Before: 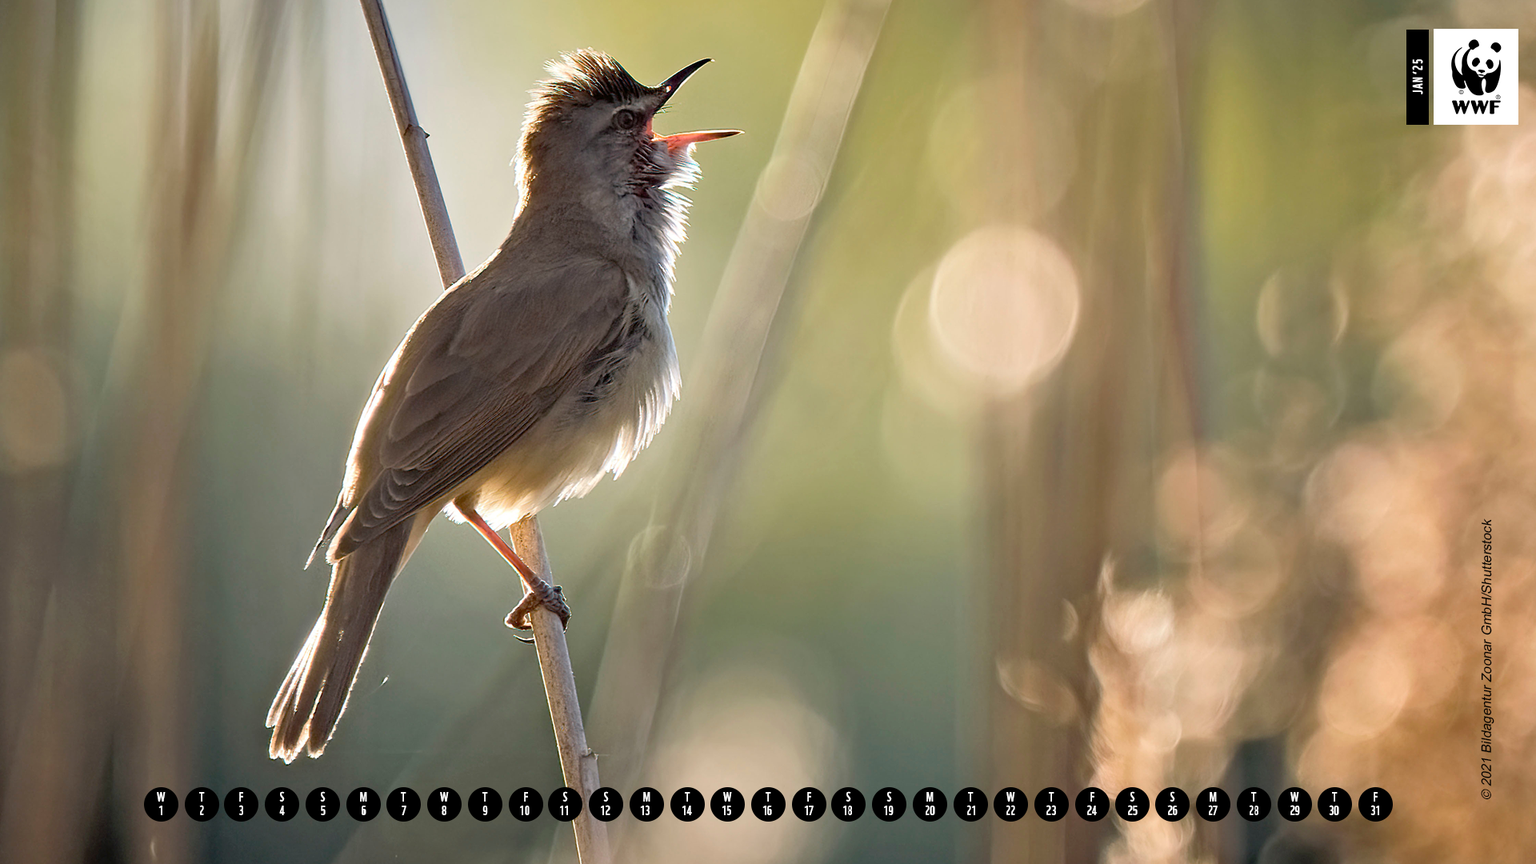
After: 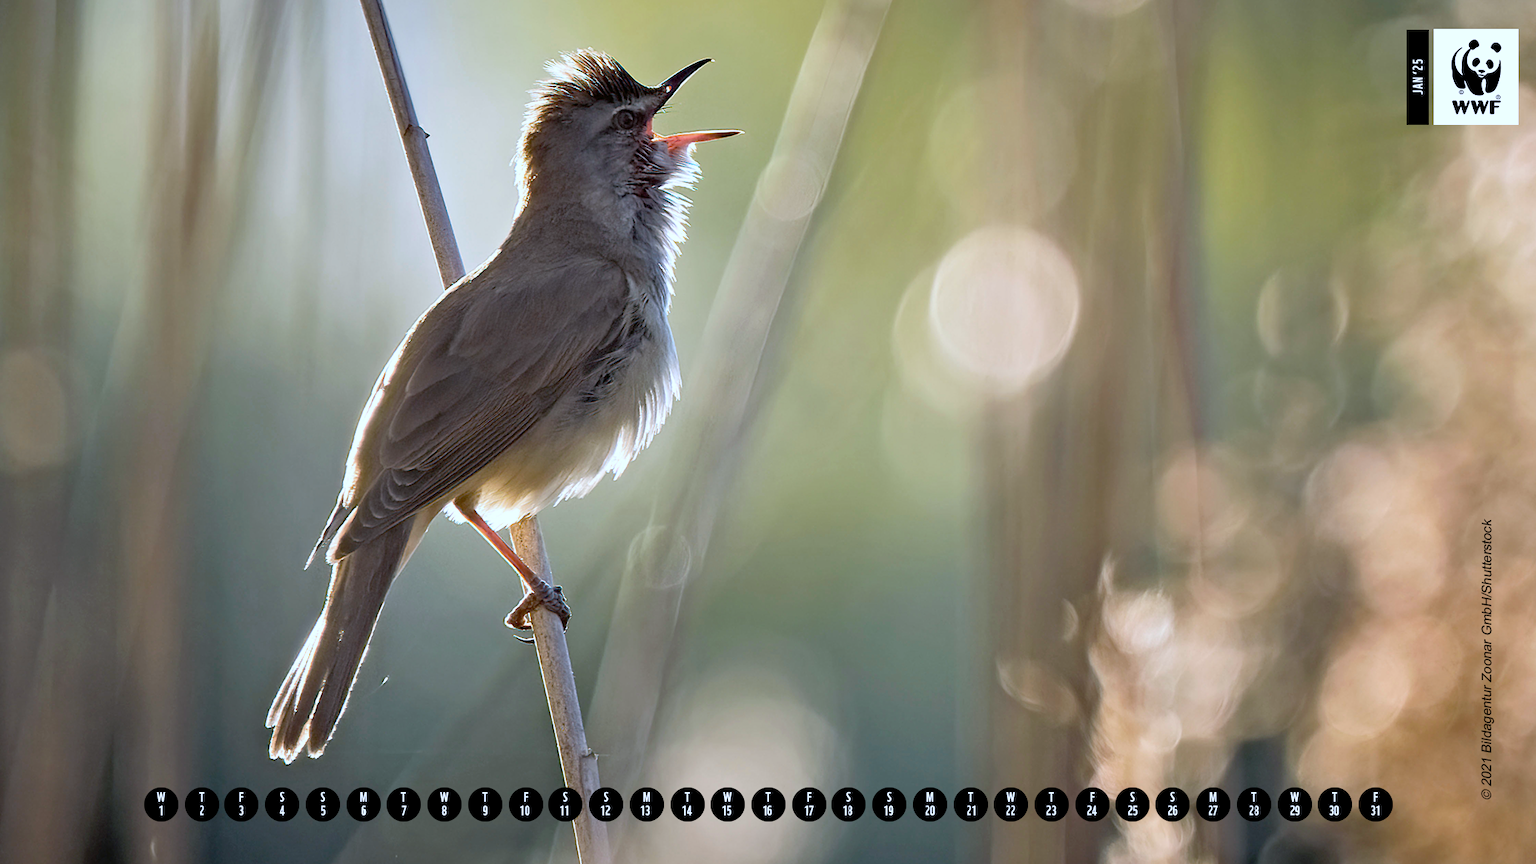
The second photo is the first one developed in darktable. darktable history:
white balance: red 0.926, green 1.003, blue 1.133
